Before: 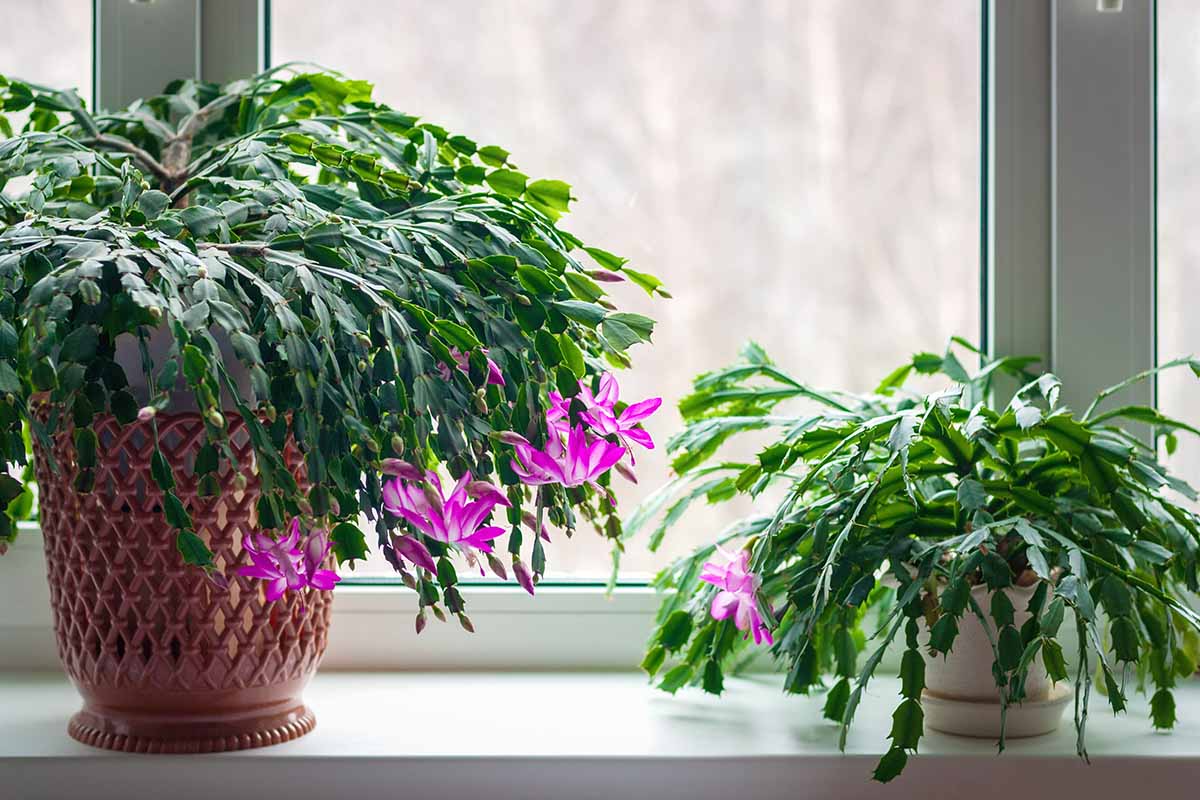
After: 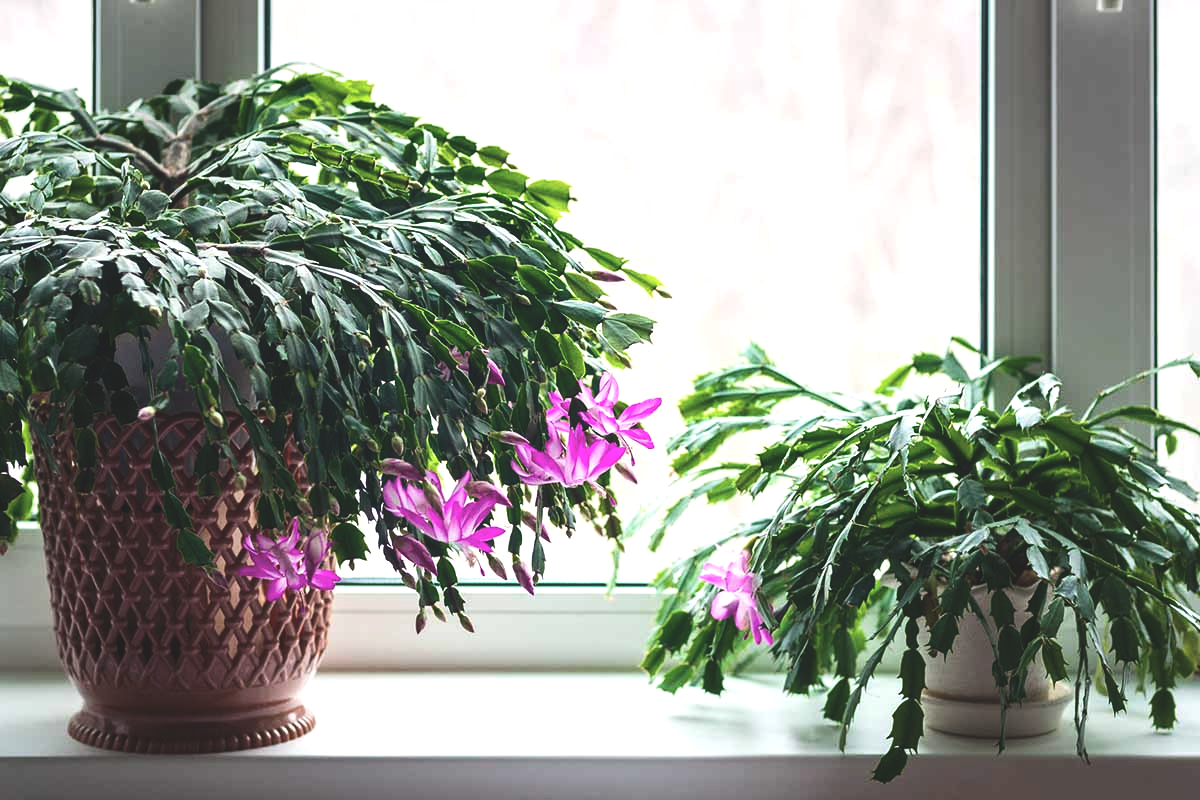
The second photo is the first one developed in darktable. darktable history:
tone equalizer: -8 EV -1.11 EV, -7 EV -1.02 EV, -6 EV -0.858 EV, -5 EV -0.576 EV, -3 EV 0.602 EV, -2 EV 0.867 EV, -1 EV 0.986 EV, +0 EV 1.07 EV, edges refinement/feathering 500, mask exposure compensation -1.57 EV, preserve details no
exposure: black level correction -0.036, exposure -0.495 EV, compensate highlight preservation false
